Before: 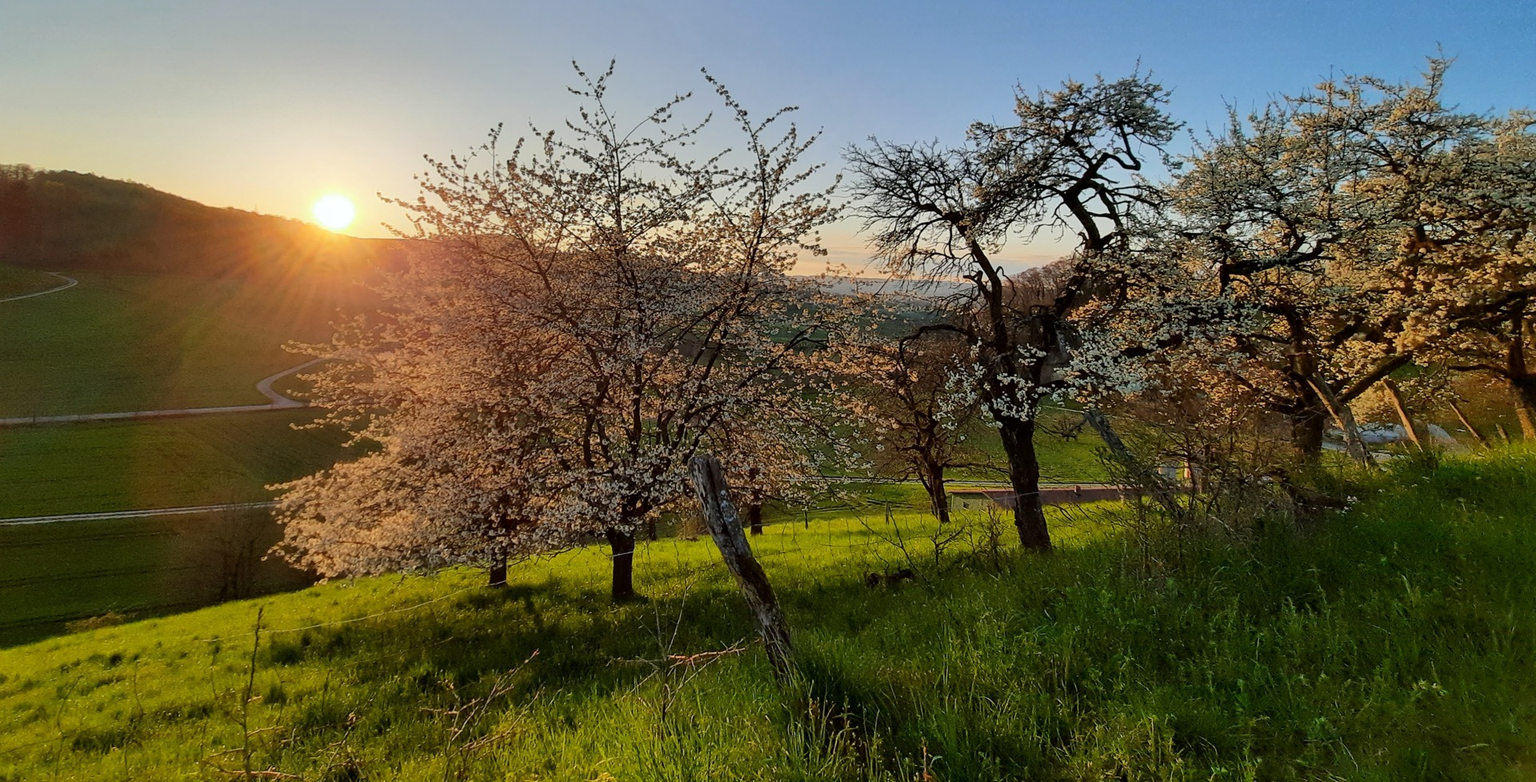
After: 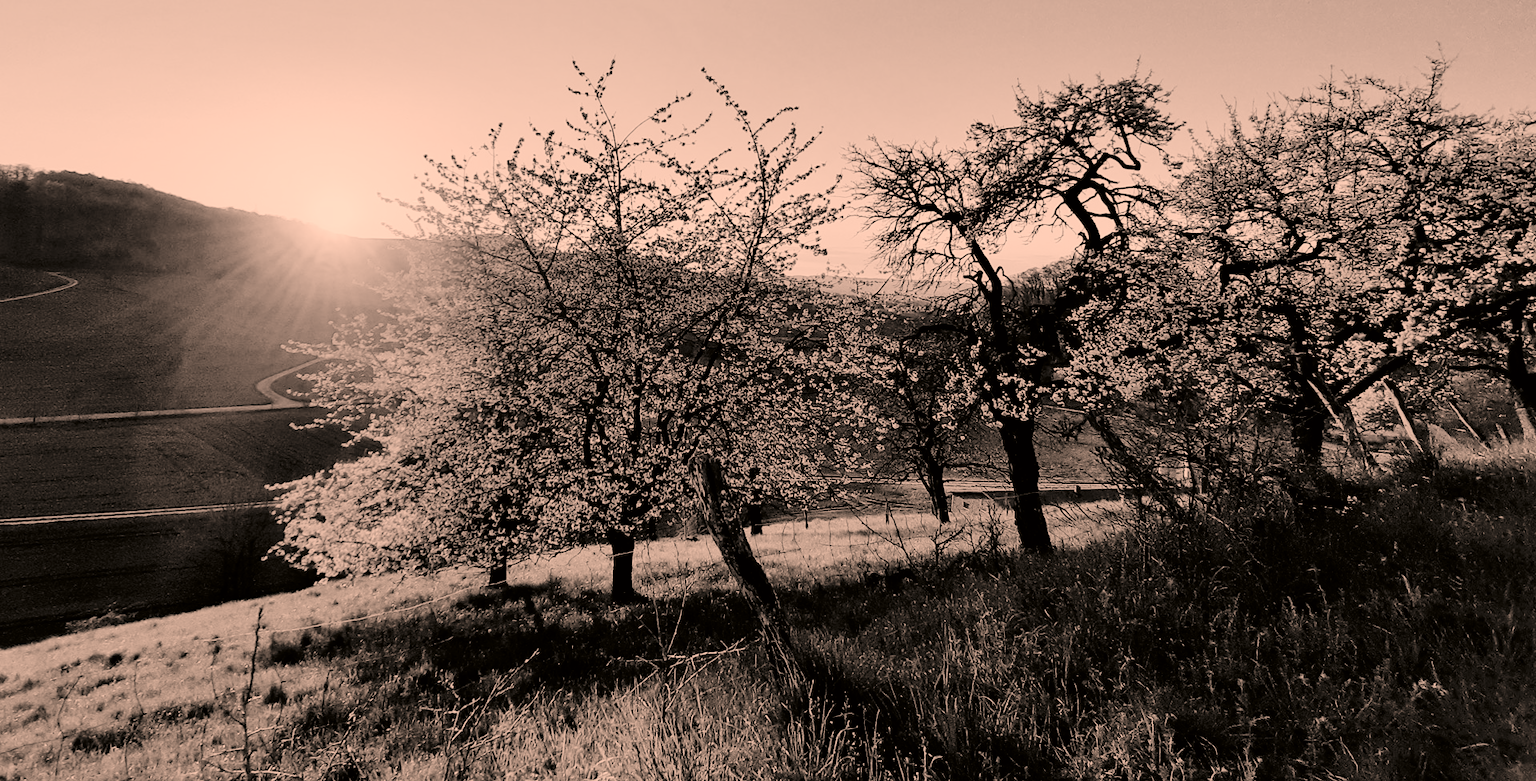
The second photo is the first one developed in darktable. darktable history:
tone curve: curves: ch0 [(0, 0) (0.068, 0.031) (0.175, 0.139) (0.32, 0.345) (0.495, 0.544) (0.748, 0.762) (0.993, 0.954)]; ch1 [(0, 0) (0.294, 0.184) (0.34, 0.303) (0.371, 0.344) (0.441, 0.408) (0.477, 0.474) (0.499, 0.5) (0.529, 0.523) (0.677, 0.762) (1, 1)]; ch2 [(0, 0) (0.431, 0.419) (0.495, 0.502) (0.524, 0.534) (0.557, 0.56) (0.634, 0.654) (0.728, 0.722) (1, 1)], color space Lab, independent channels
color correction: highlights a* 17.84, highlights b* 19.17
contrast brightness saturation: saturation -0.063
filmic rgb: black relative exposure -5.04 EV, white relative exposure 3.52 EV, hardness 3.17, contrast 1.394, highlights saturation mix -49.6%, preserve chrominance no, color science v5 (2021), contrast in shadows safe, contrast in highlights safe
exposure: black level correction 0, exposure 0.5 EV, compensate exposure bias true, compensate highlight preservation false
